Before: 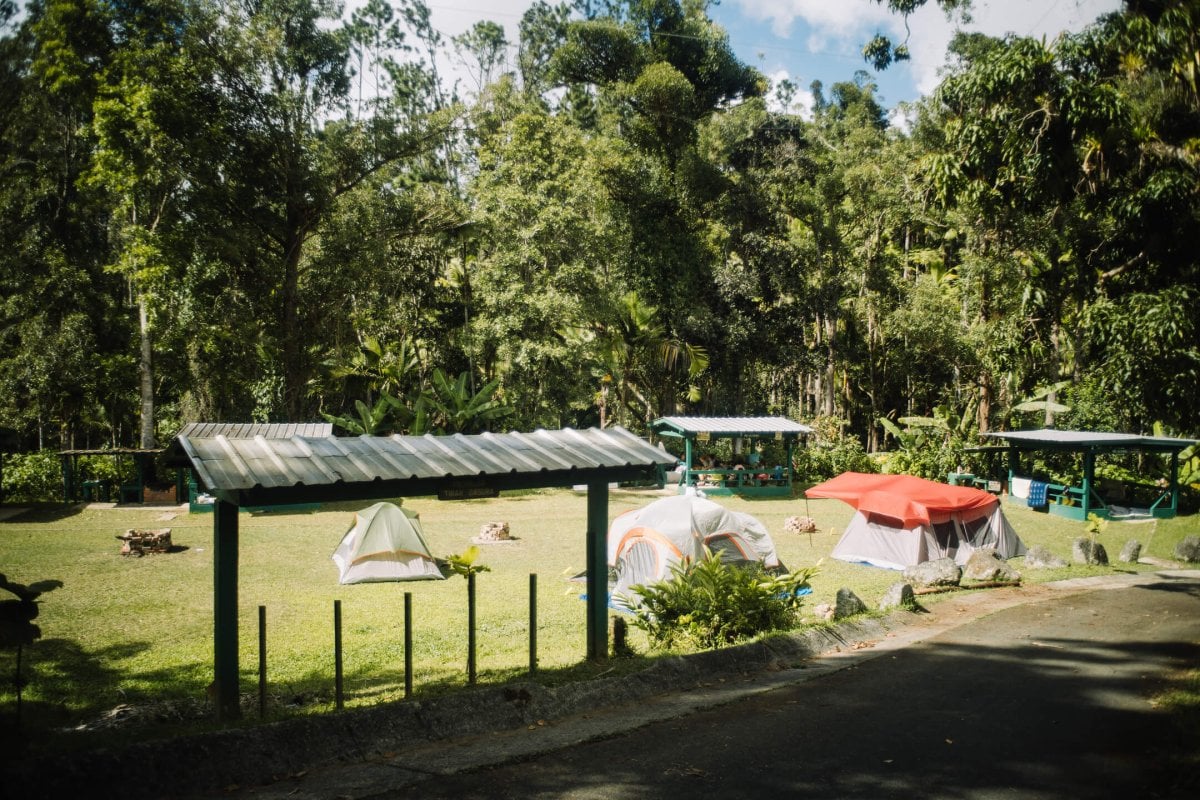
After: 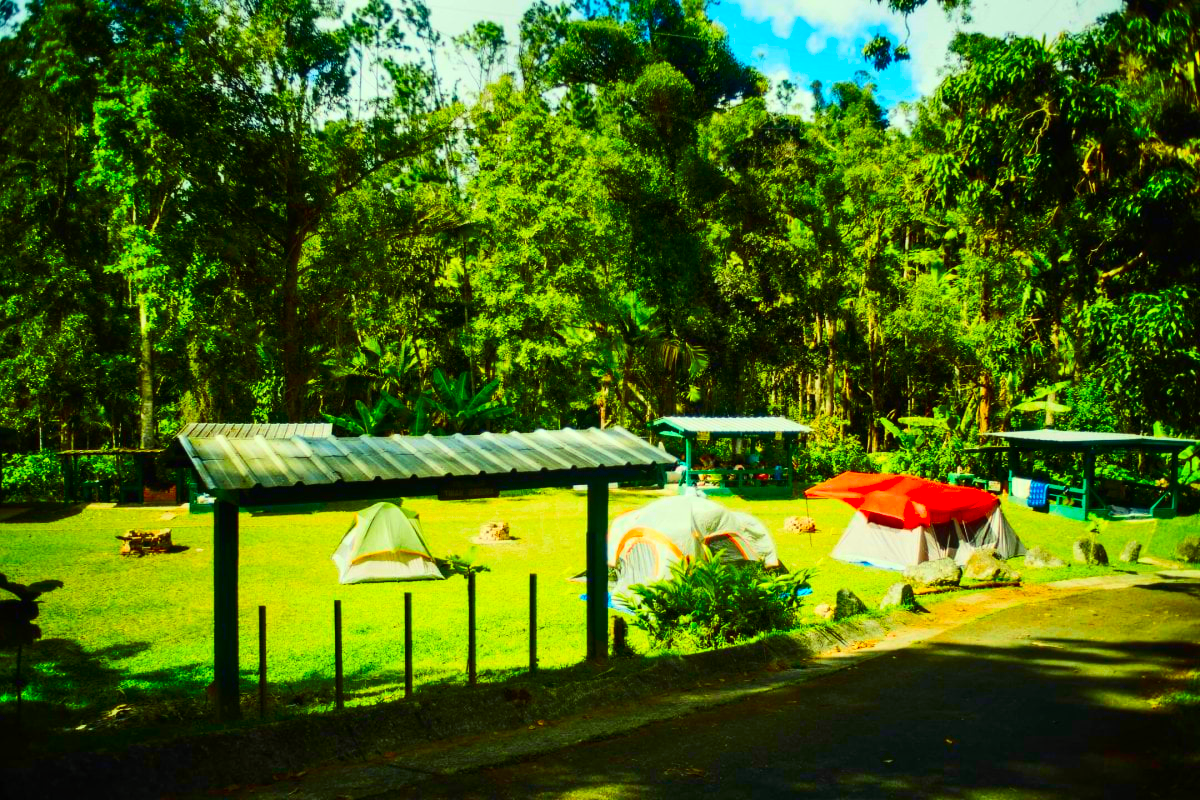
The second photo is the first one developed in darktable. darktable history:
contrast brightness saturation: contrast 0.255, brightness 0.015, saturation 0.866
color correction: highlights a* -10.89, highlights b* 9.87, saturation 1.71
shadows and highlights: soften with gaussian
